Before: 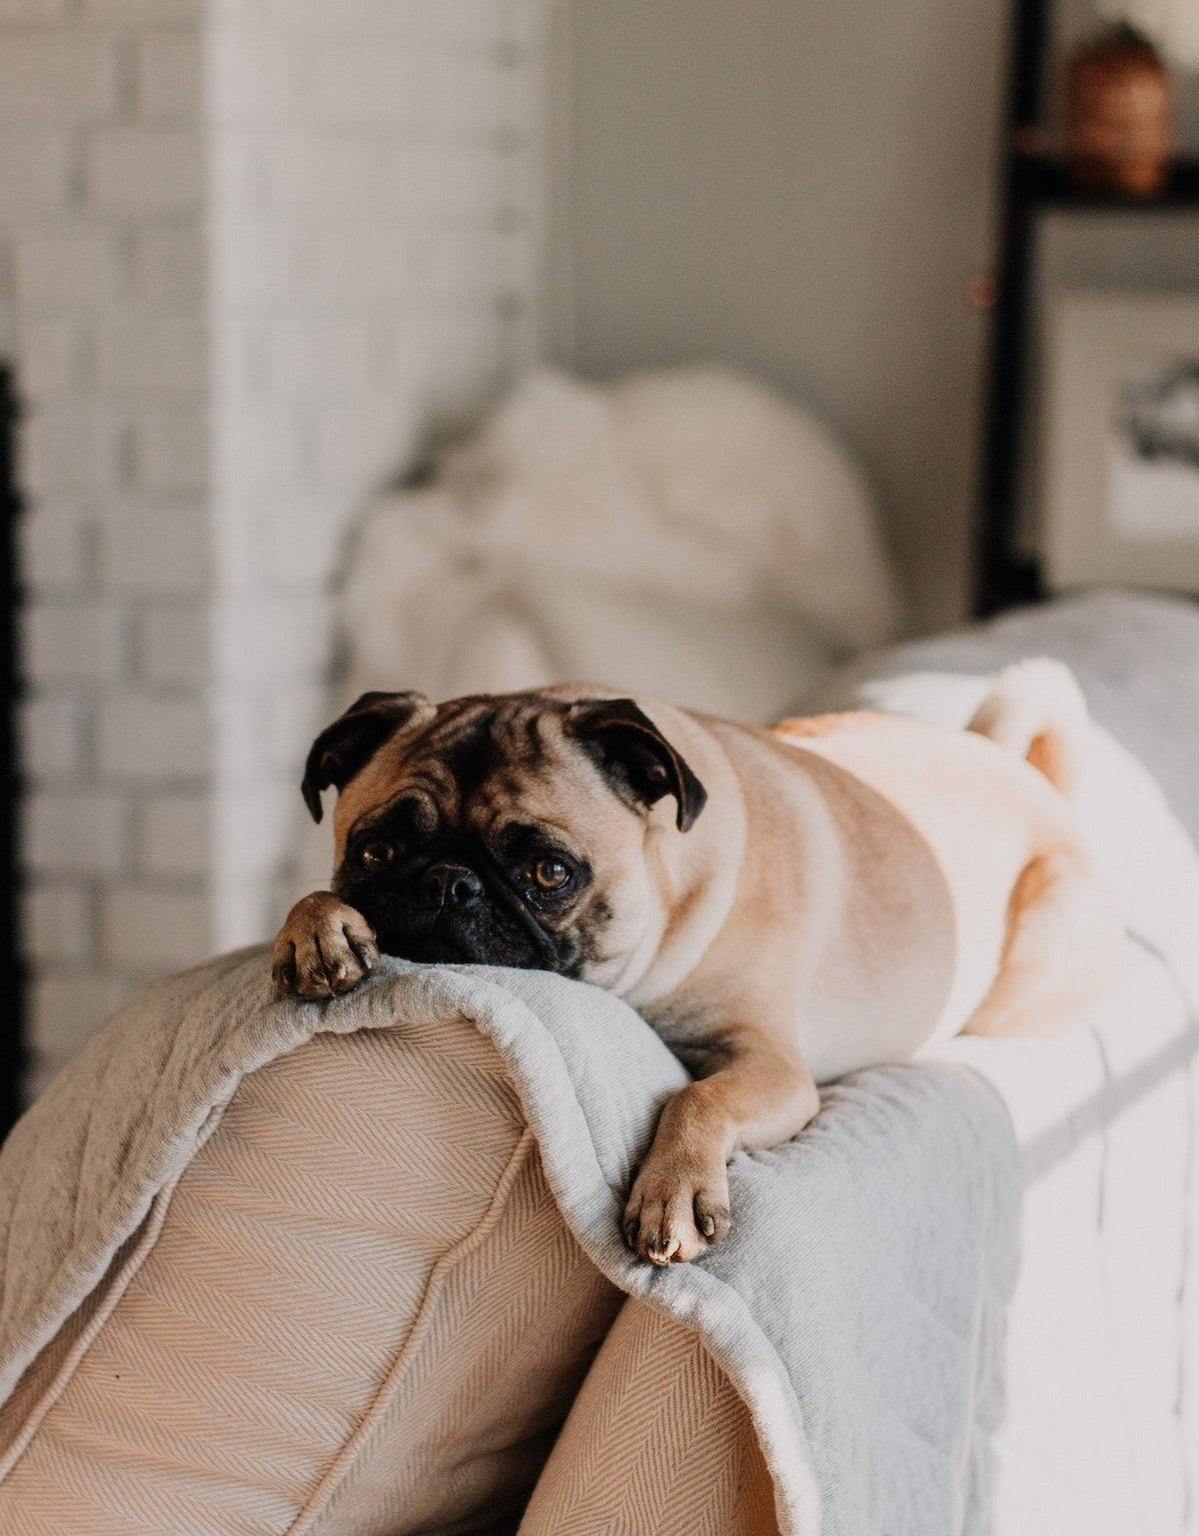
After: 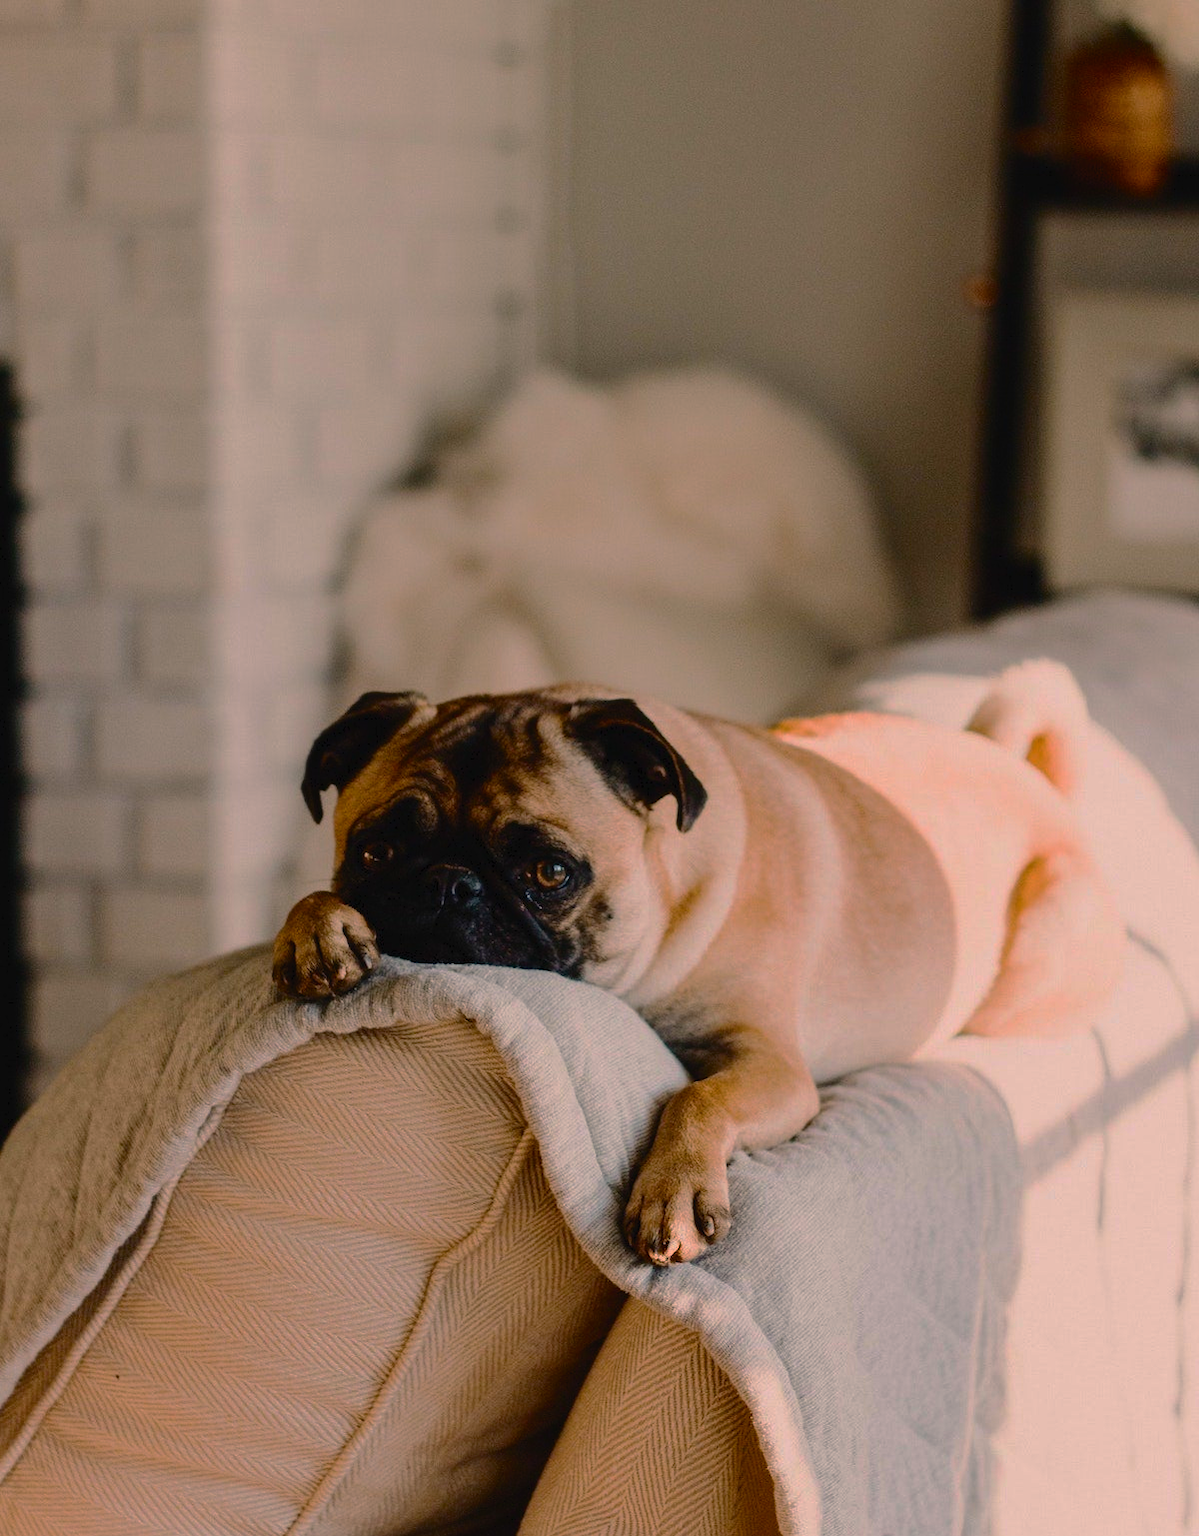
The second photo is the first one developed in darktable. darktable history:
base curve: curves: ch0 [(0, 0) (0.826, 0.587) (1, 1)], preserve colors none
tone curve: curves: ch0 [(0, 0) (0.003, 0.024) (0.011, 0.032) (0.025, 0.041) (0.044, 0.054) (0.069, 0.069) (0.1, 0.09) (0.136, 0.116) (0.177, 0.162) (0.224, 0.213) (0.277, 0.278) (0.335, 0.359) (0.399, 0.447) (0.468, 0.543) (0.543, 0.621) (0.623, 0.717) (0.709, 0.807) (0.801, 0.876) (0.898, 0.934) (1, 1)], color space Lab, independent channels, preserve colors none
color balance rgb: highlights gain › chroma 3.071%, highlights gain › hue 60.02°, perceptual saturation grading › global saturation 30.035%, global vibrance 50.829%
